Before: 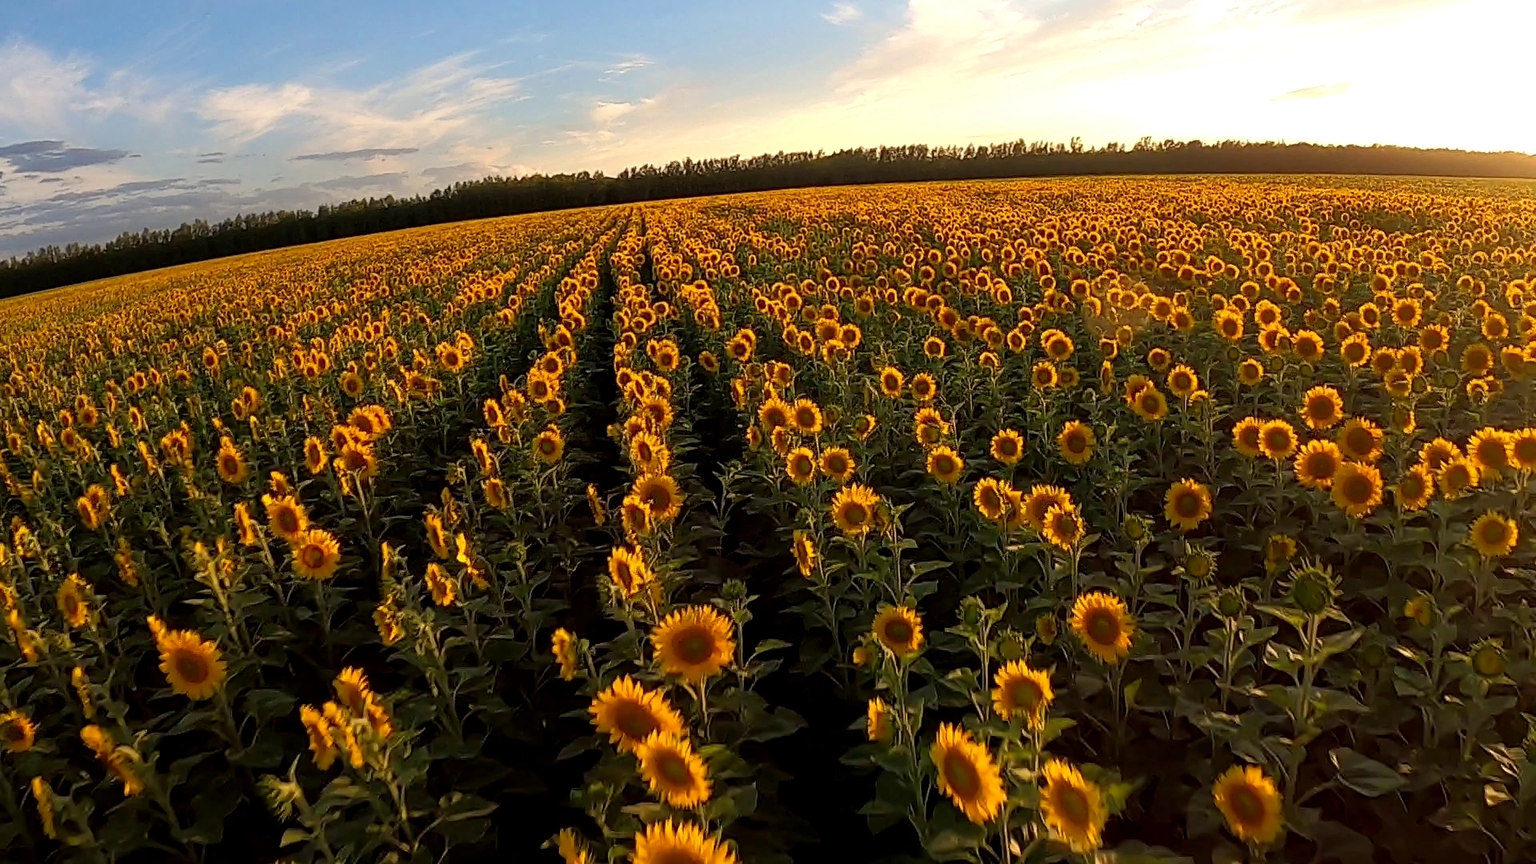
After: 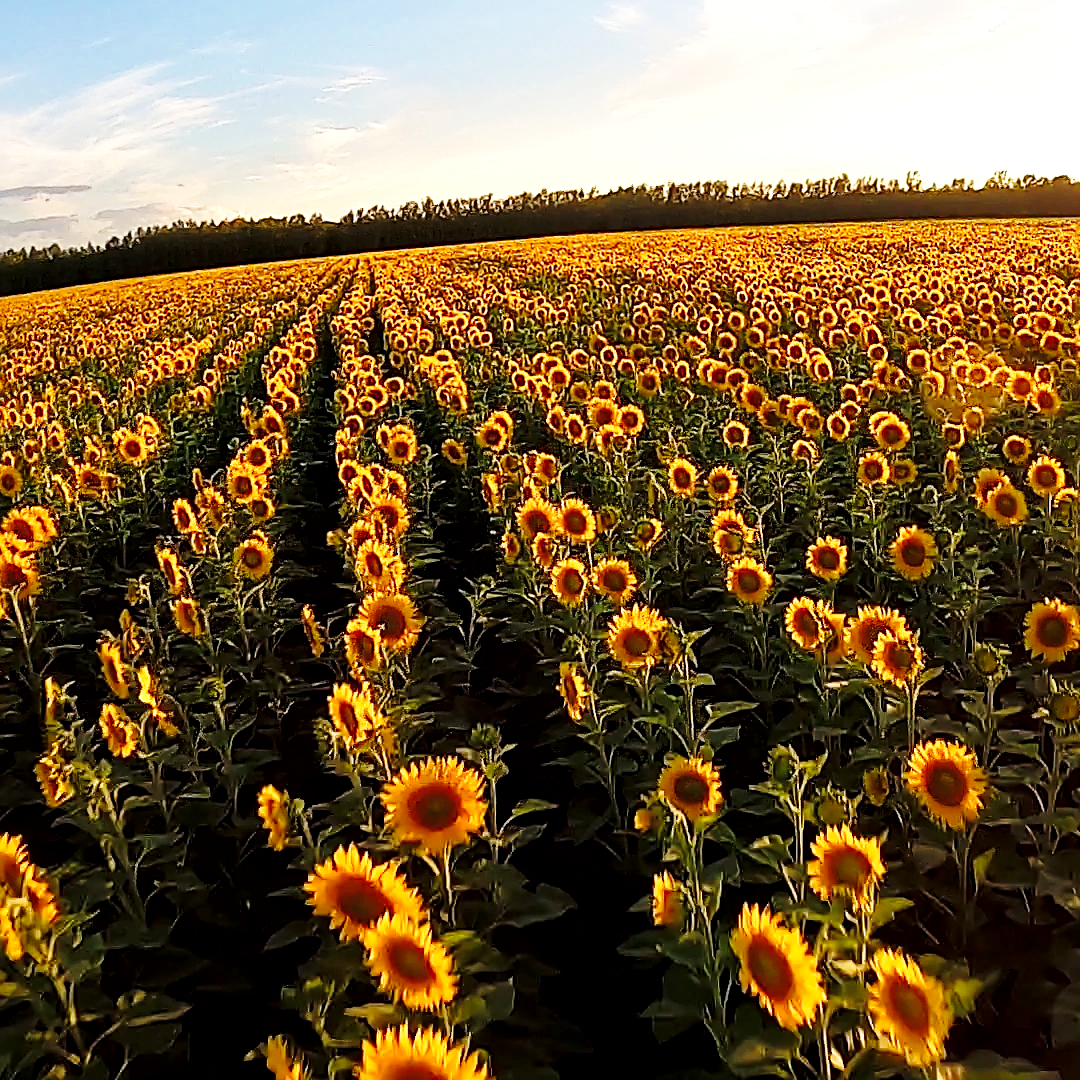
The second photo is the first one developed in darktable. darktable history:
sharpen: on, module defaults
crop and rotate: left 22.516%, right 21.234%
base curve: curves: ch0 [(0, 0) (0.036, 0.037) (0.121, 0.228) (0.46, 0.76) (0.859, 0.983) (1, 1)], preserve colors none
local contrast: mode bilateral grid, contrast 20, coarseness 50, detail 130%, midtone range 0.2
